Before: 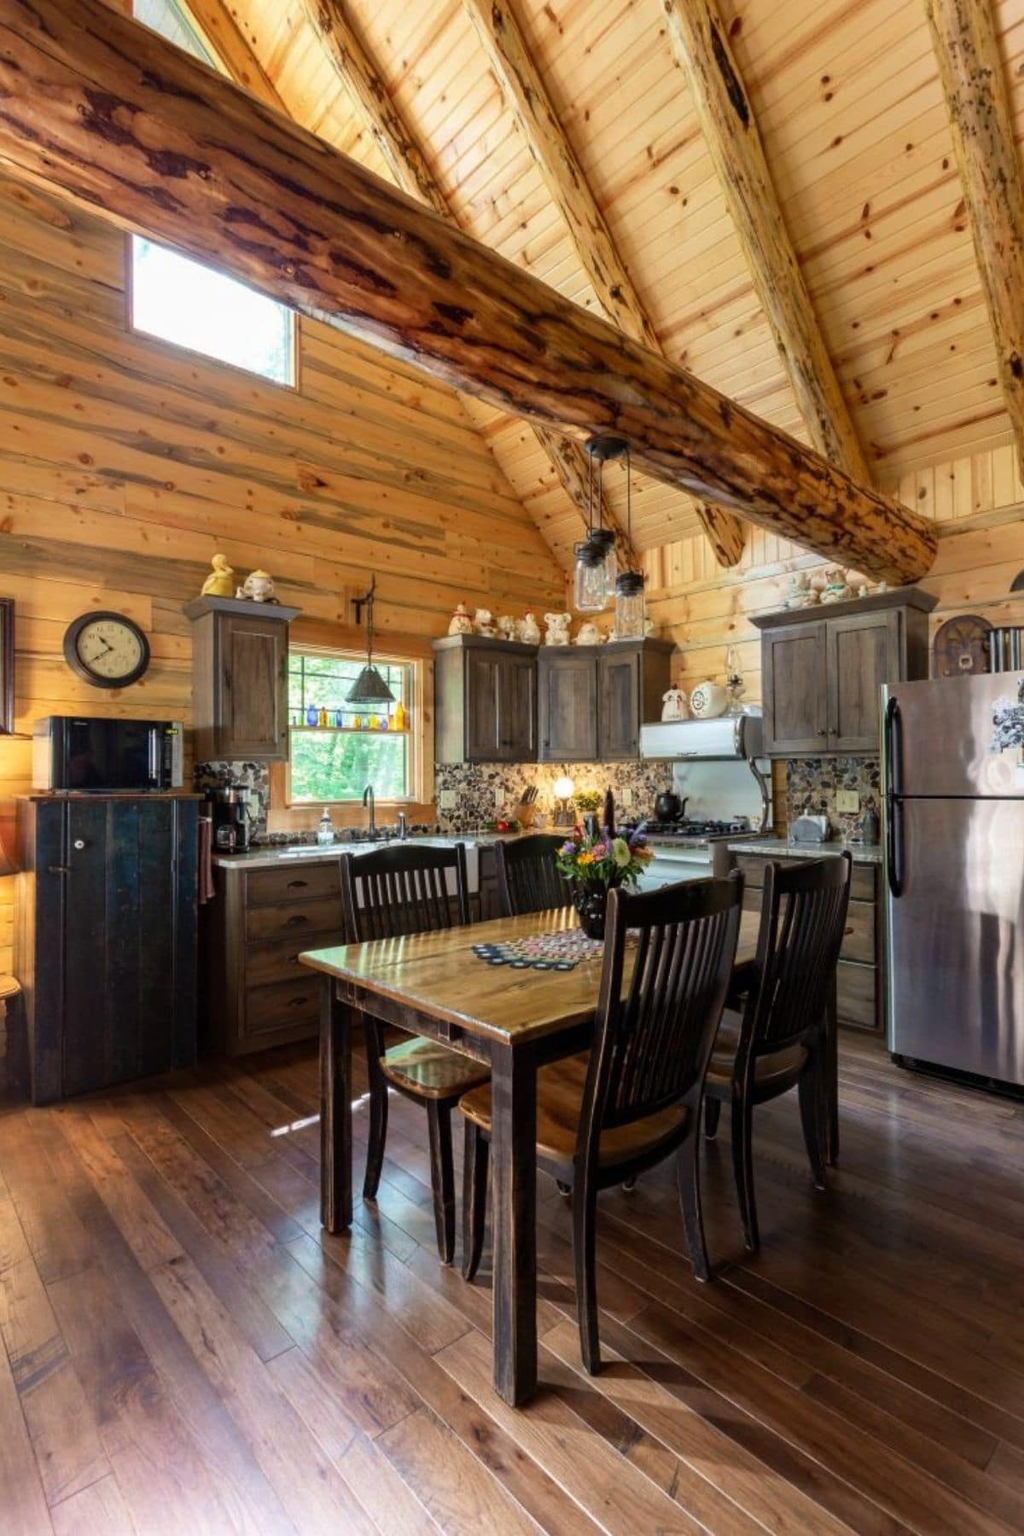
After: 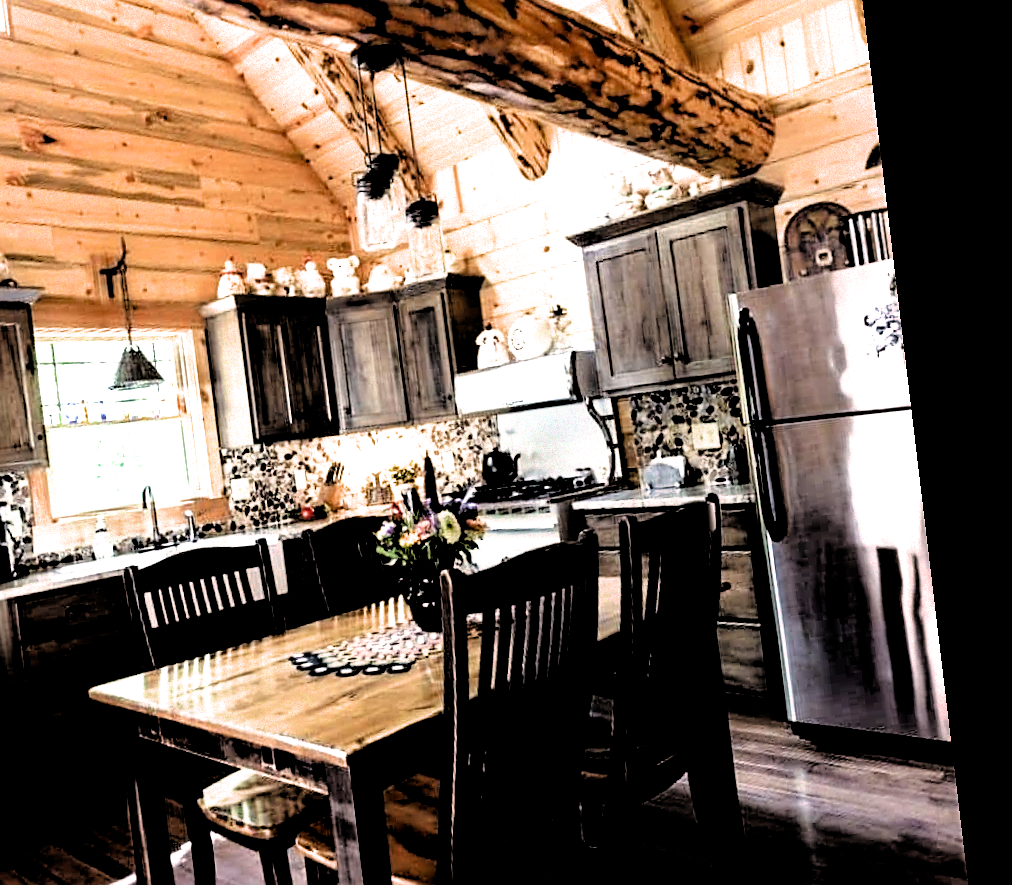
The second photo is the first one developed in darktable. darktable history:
crop and rotate: left 27.938%, top 27.046%, bottom 27.046%
sharpen: on, module defaults
rotate and perspective: rotation -6.83°, automatic cropping off
filmic rgb: black relative exposure -1 EV, white relative exposure 2.05 EV, hardness 1.52, contrast 2.25, enable highlight reconstruction true
exposure: black level correction 0, exposure 0.7 EV, compensate exposure bias true, compensate highlight preservation false
white balance: red 1.004, blue 1.024
color balance: mode lift, gamma, gain (sRGB), lift [1, 1.049, 1, 1]
